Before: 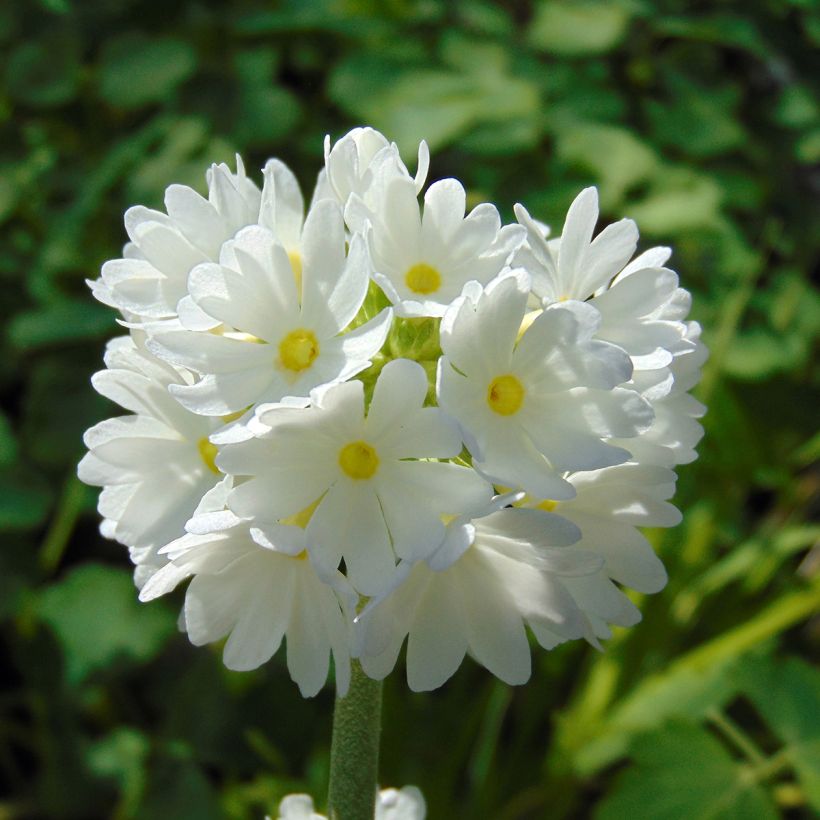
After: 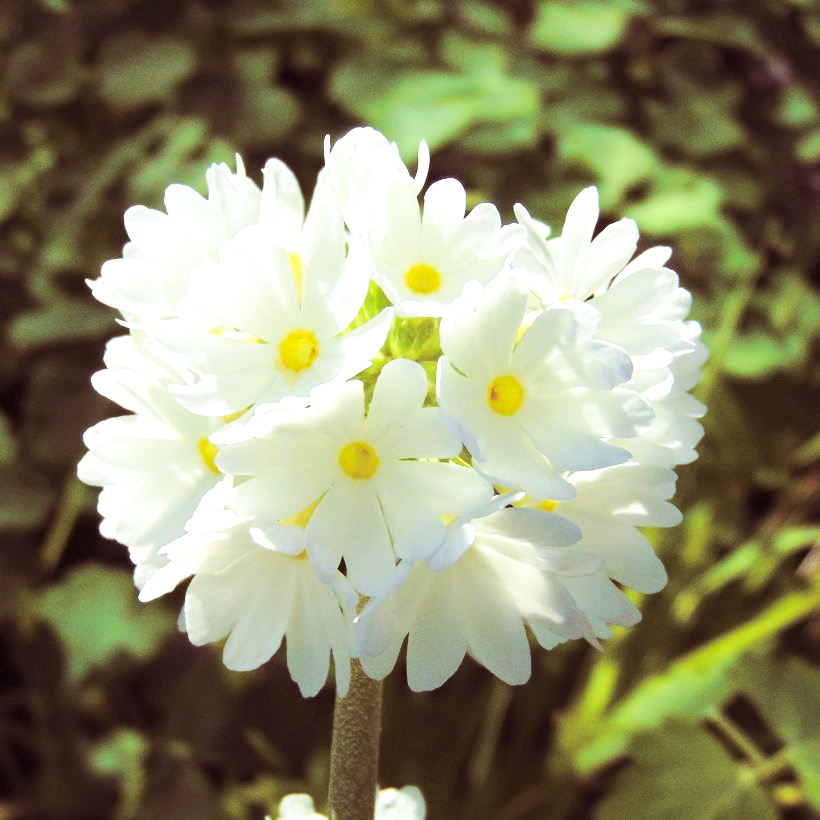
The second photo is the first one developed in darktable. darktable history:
exposure: black level correction 0, exposure 0.7 EV, compensate exposure bias true, compensate highlight preservation false
contrast brightness saturation: contrast 0.2, brightness 0.15, saturation 0.14
split-toning: on, module defaults
